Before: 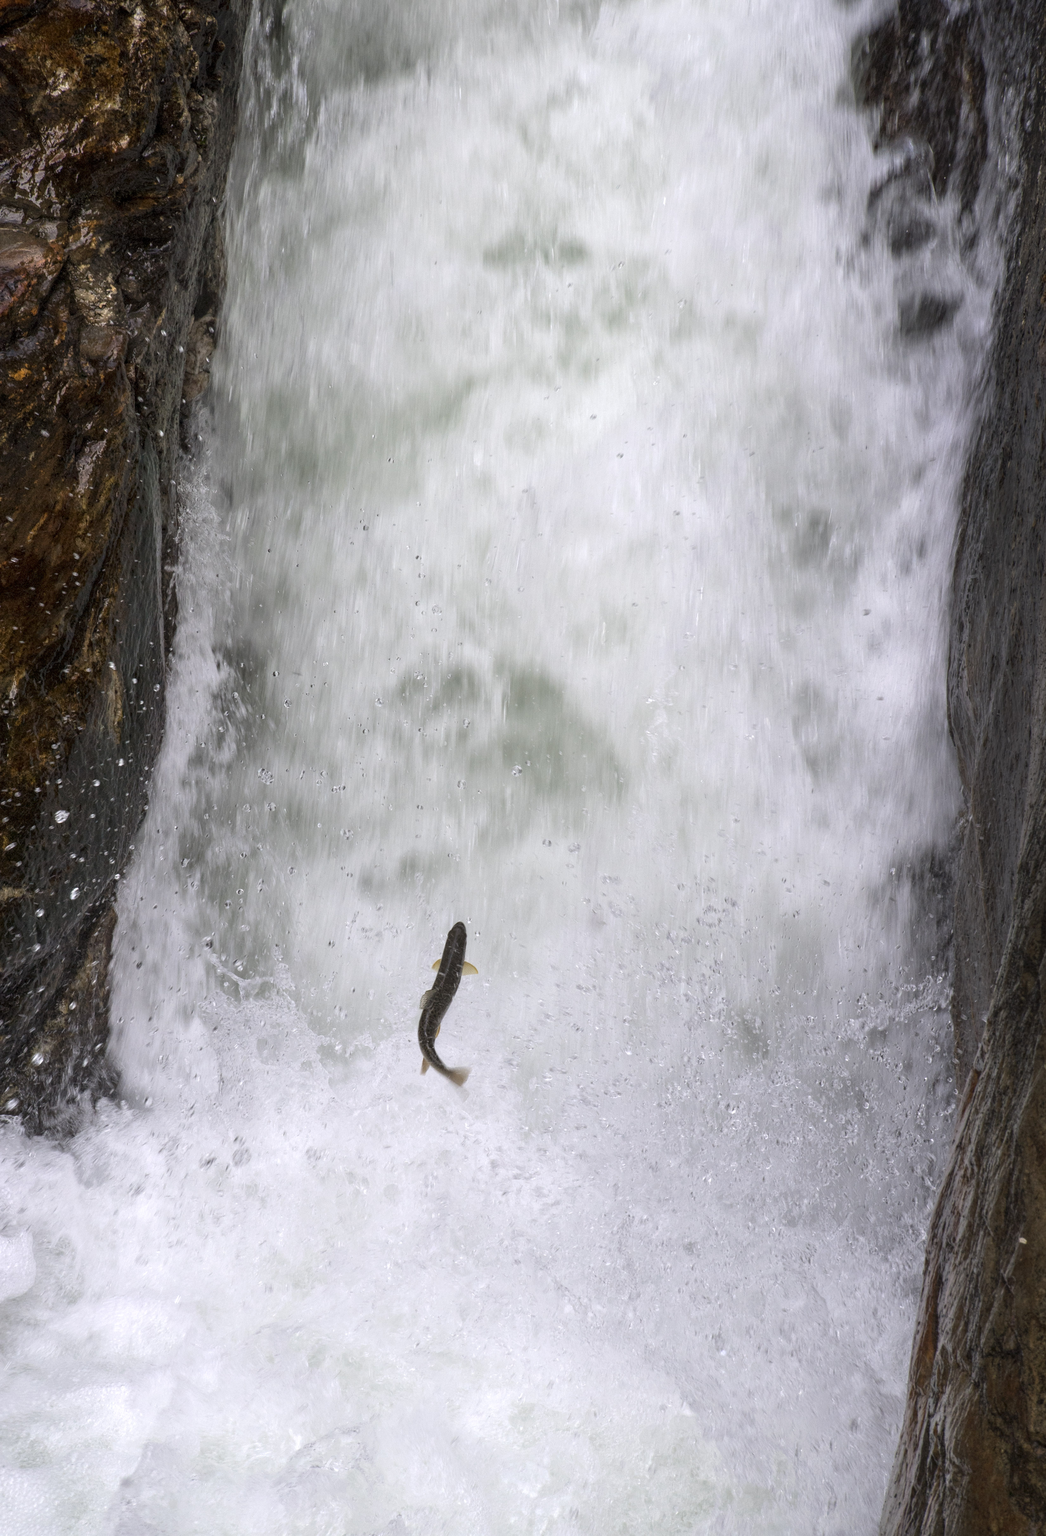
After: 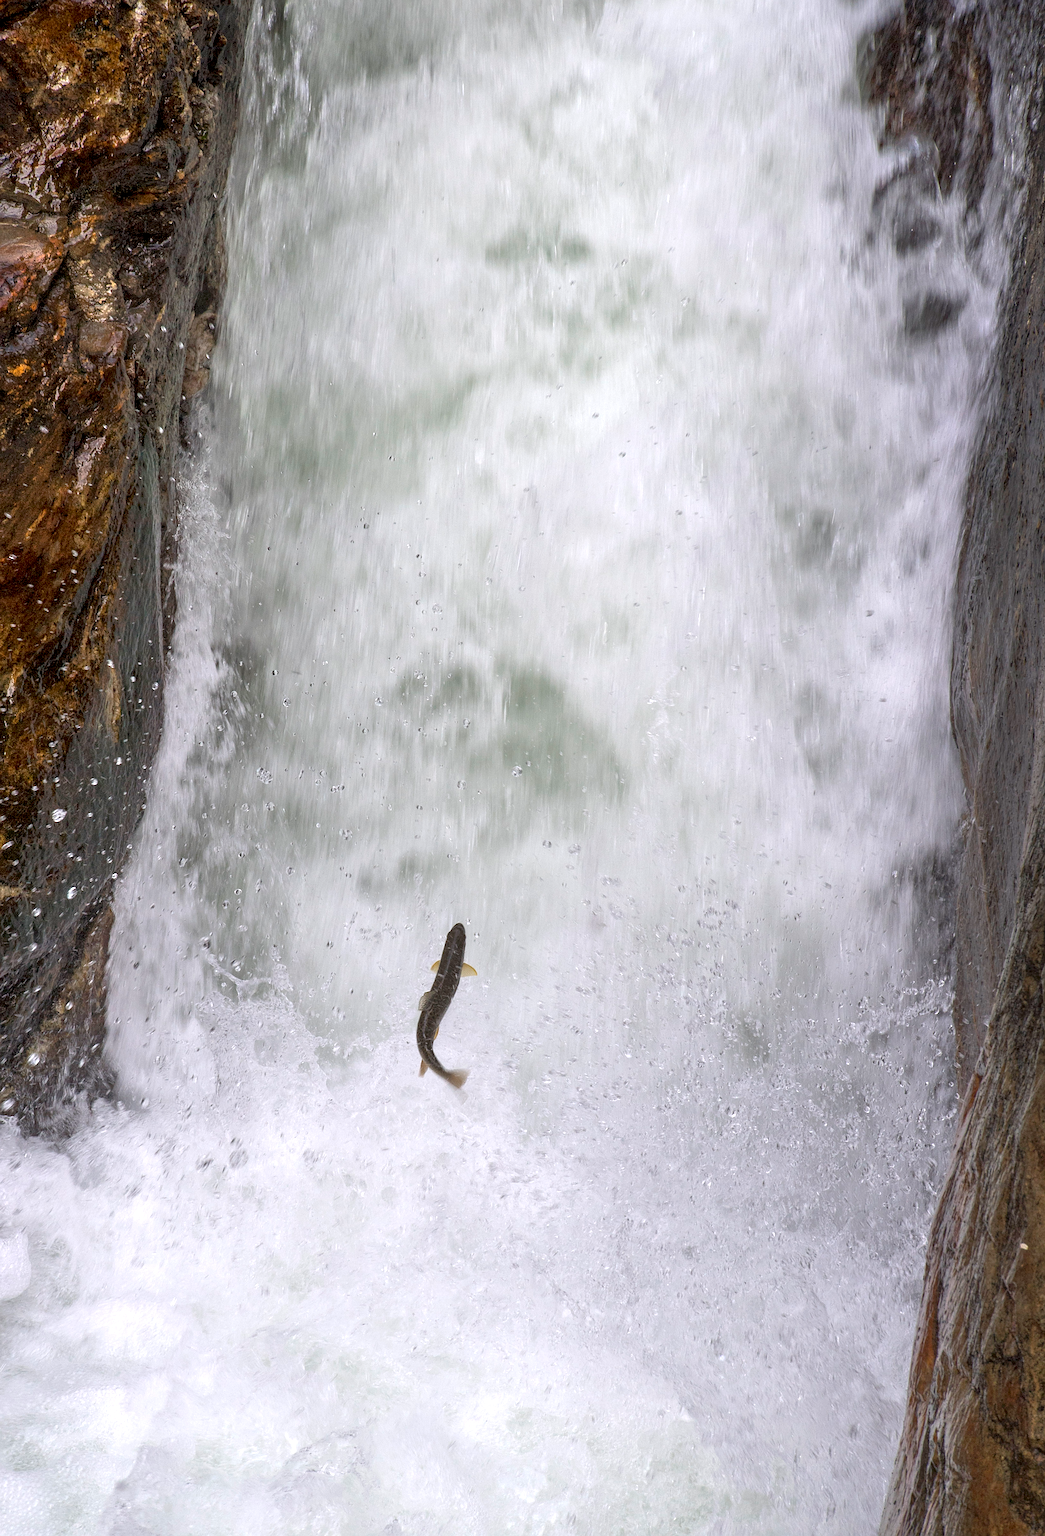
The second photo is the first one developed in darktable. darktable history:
tone equalizer: -8 EV 0.966 EV, -7 EV 0.988 EV, -6 EV 0.994 EV, -5 EV 0.972 EV, -4 EV 1.04 EV, -3 EV 0.754 EV, -2 EV 0.523 EV, -1 EV 0.274 EV
crop and rotate: angle -0.25°
sharpen: radius 1.971
exposure: black level correction 0.001, exposure 0.499 EV, compensate highlight preservation false
shadows and highlights: radius 122.3, shadows 21.8, white point adjustment -9.59, highlights -15.63, soften with gaussian
